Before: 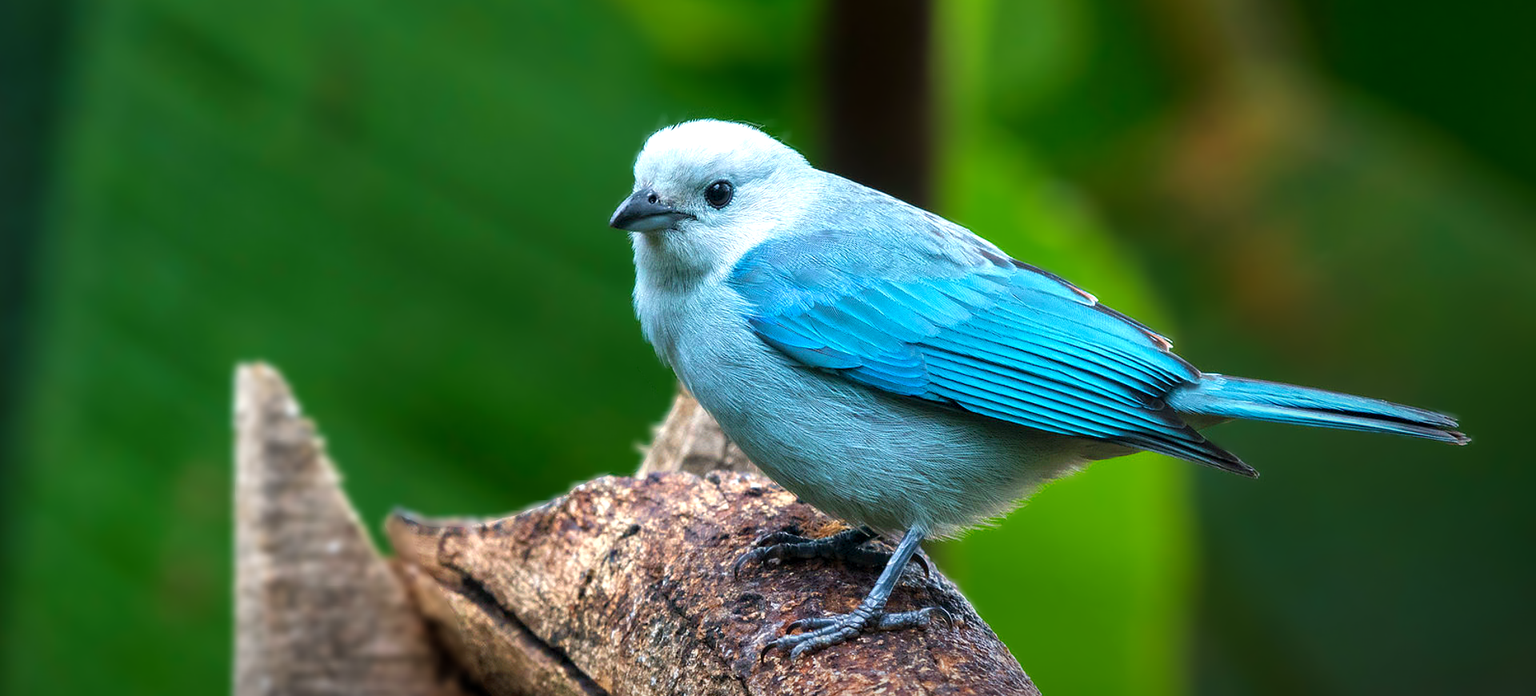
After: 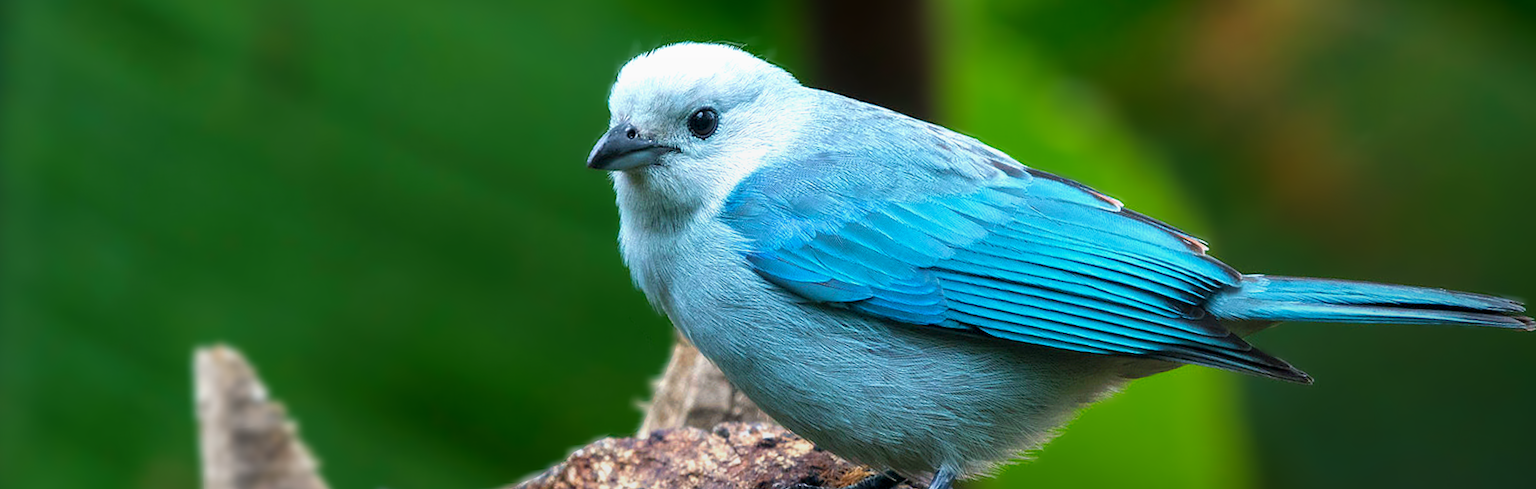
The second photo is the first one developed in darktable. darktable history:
crop: top 11.166%, bottom 22.168%
graduated density: rotation -180°, offset 24.95
rotate and perspective: rotation -4.57°, crop left 0.054, crop right 0.944, crop top 0.087, crop bottom 0.914
